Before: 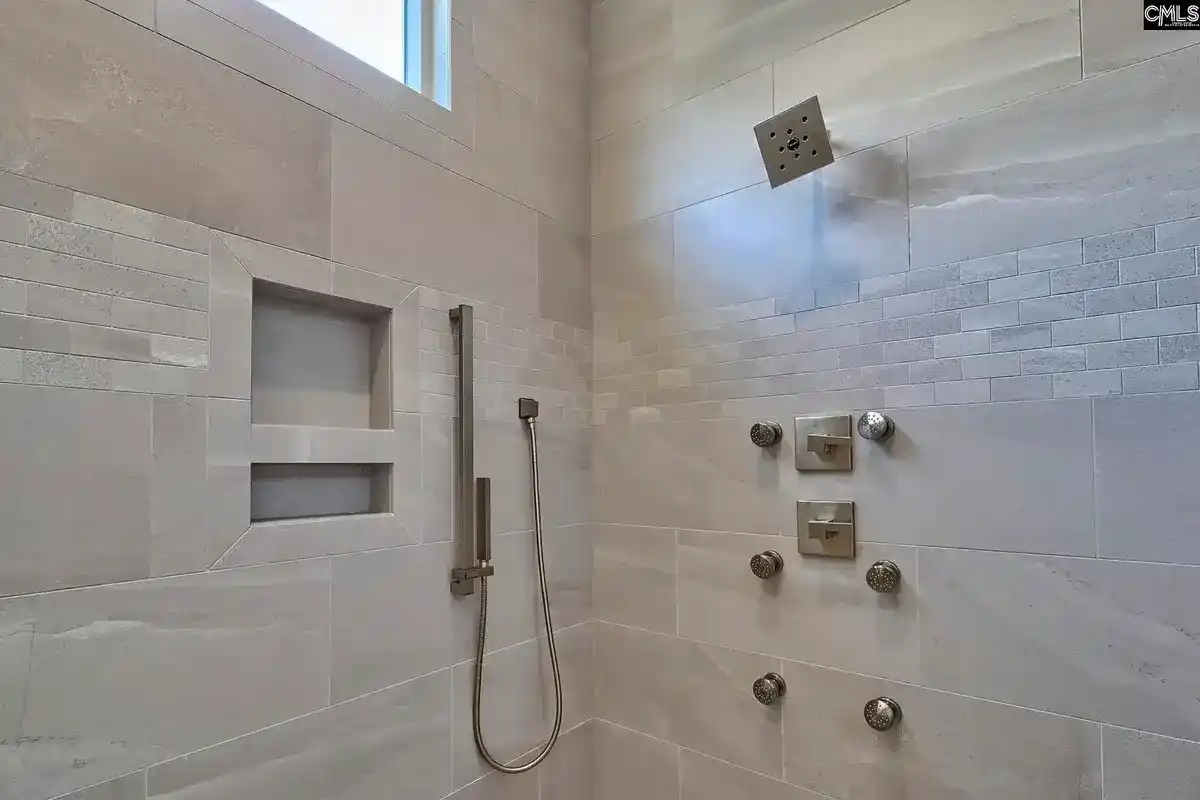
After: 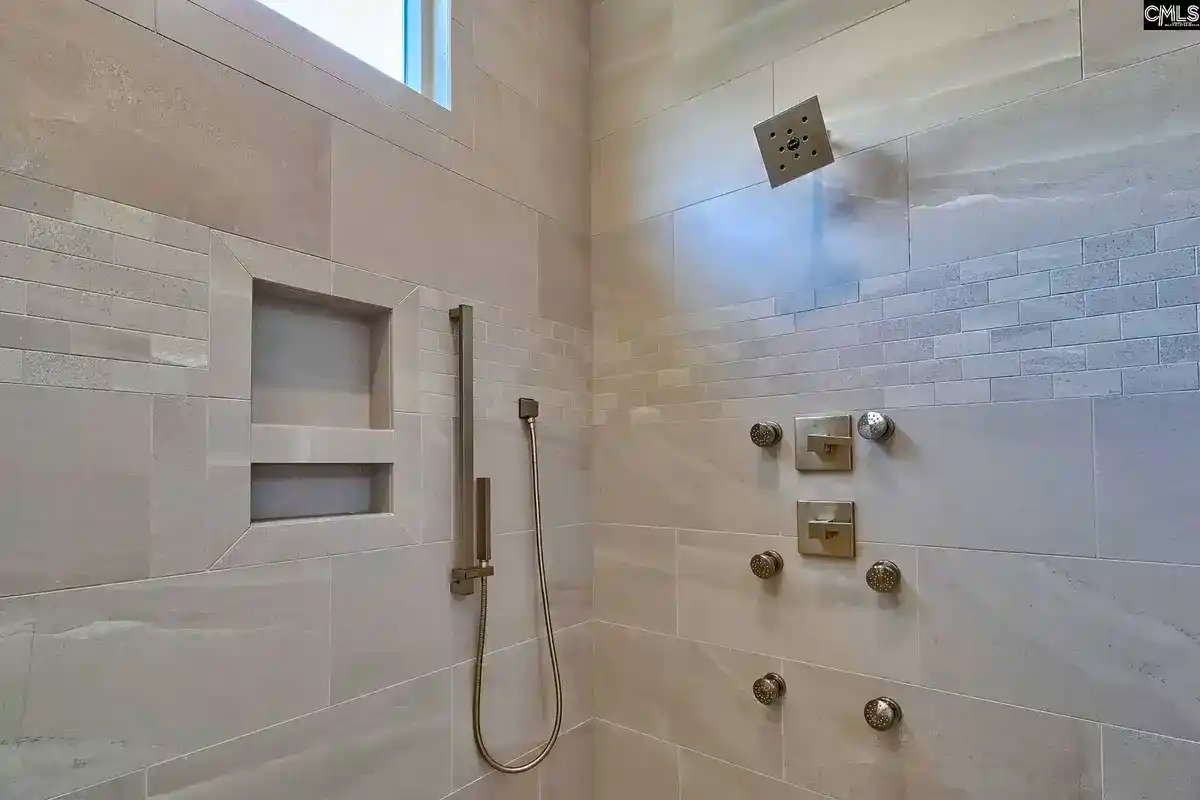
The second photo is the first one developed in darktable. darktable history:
color balance rgb: linear chroma grading › shadows 31.927%, linear chroma grading › global chroma -1.872%, linear chroma grading › mid-tones 4.059%, perceptual saturation grading › global saturation 30.157%
